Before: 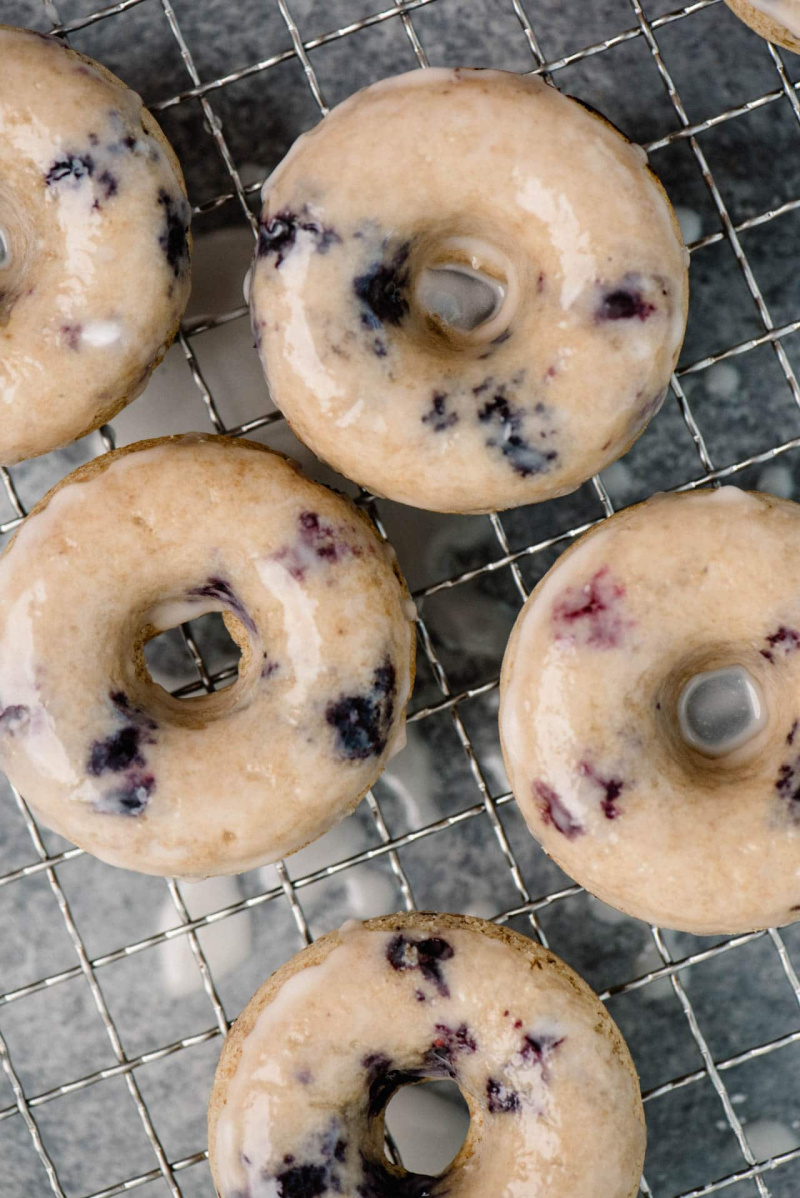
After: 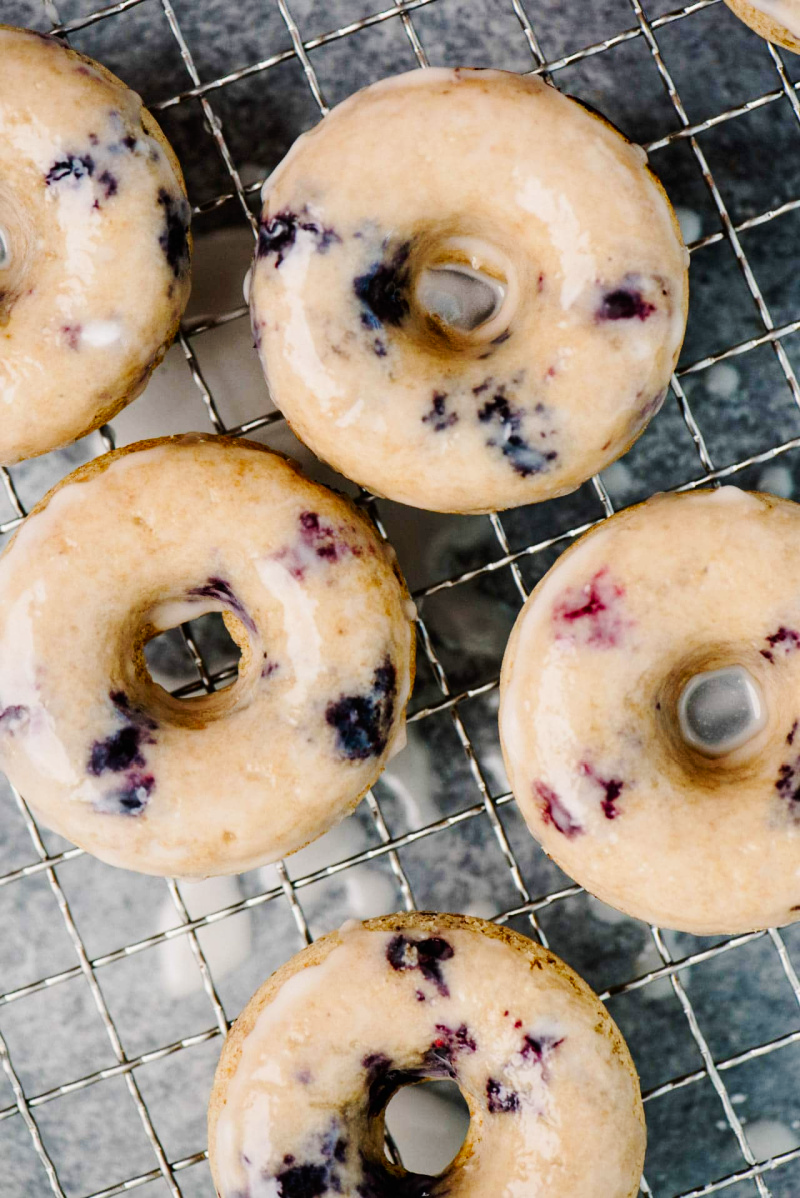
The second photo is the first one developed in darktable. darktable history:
contrast brightness saturation: contrast 0.092, saturation 0.279
tone curve: curves: ch0 [(0, 0) (0.071, 0.047) (0.266, 0.26) (0.483, 0.554) (0.753, 0.811) (1, 0.983)]; ch1 [(0, 0) (0.346, 0.307) (0.408, 0.387) (0.463, 0.465) (0.482, 0.493) (0.502, 0.5) (0.517, 0.502) (0.55, 0.548) (0.597, 0.61) (0.651, 0.698) (1, 1)]; ch2 [(0, 0) (0.346, 0.34) (0.434, 0.46) (0.485, 0.494) (0.5, 0.494) (0.517, 0.506) (0.526, 0.545) (0.583, 0.61) (0.625, 0.659) (1, 1)], preserve colors none
